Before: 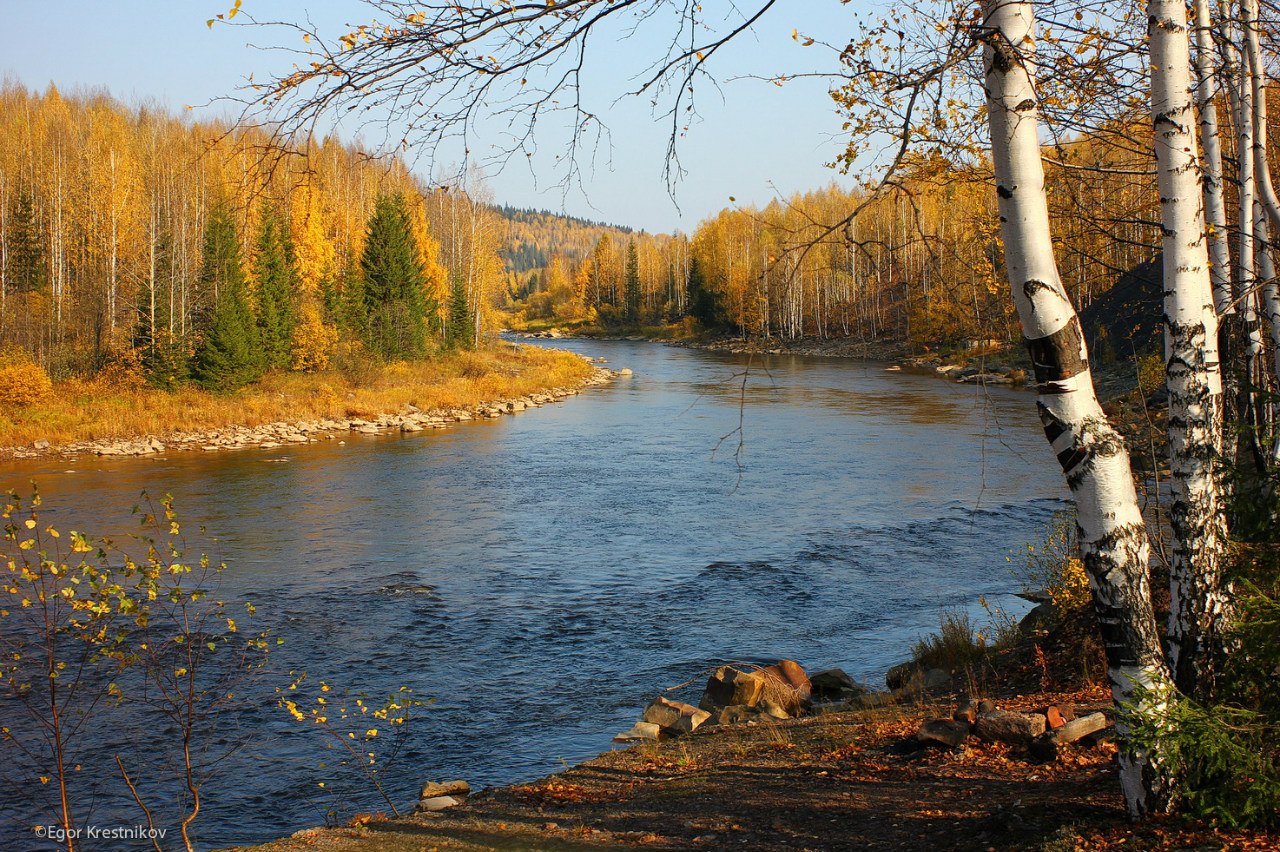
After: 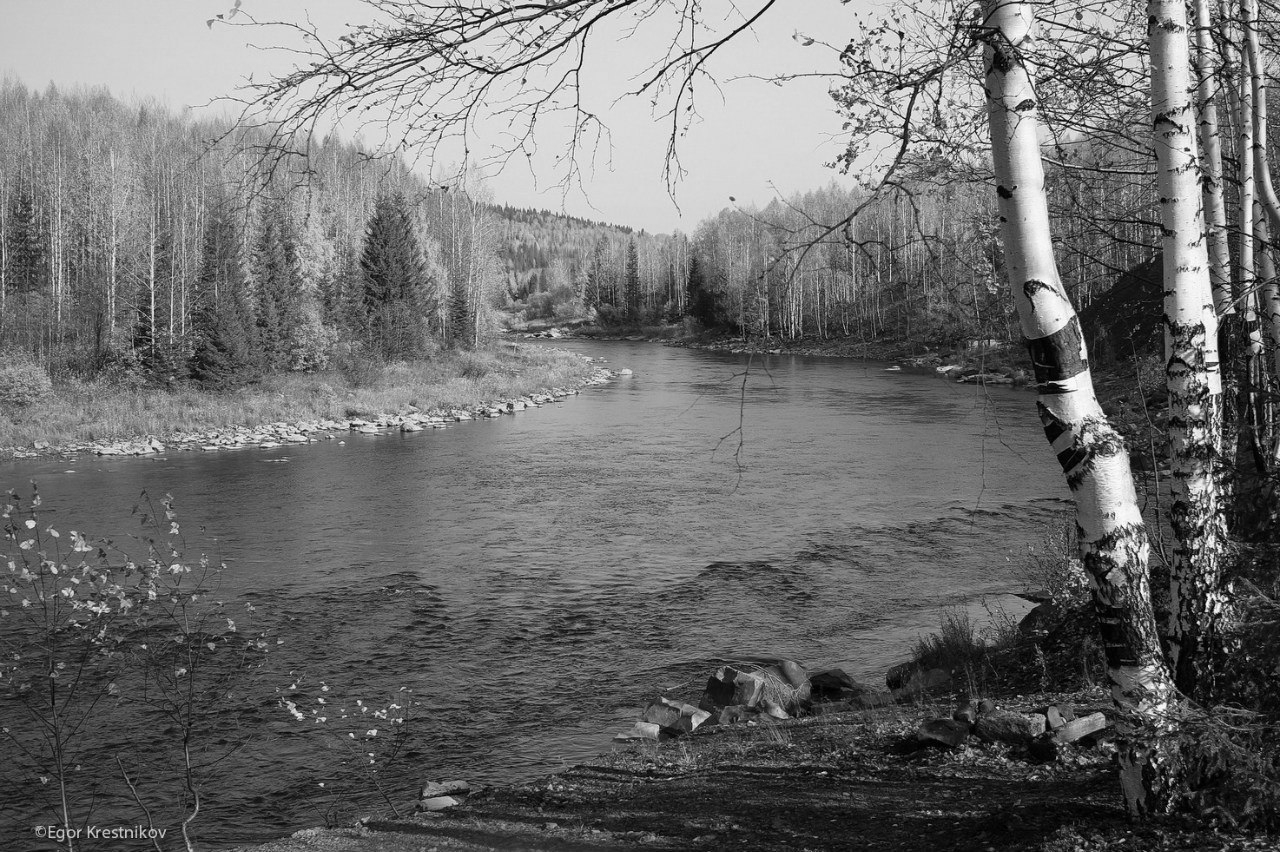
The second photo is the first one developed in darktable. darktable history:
white balance: red 0.986, blue 1.01
color correction: saturation 0.85
monochrome: on, module defaults
